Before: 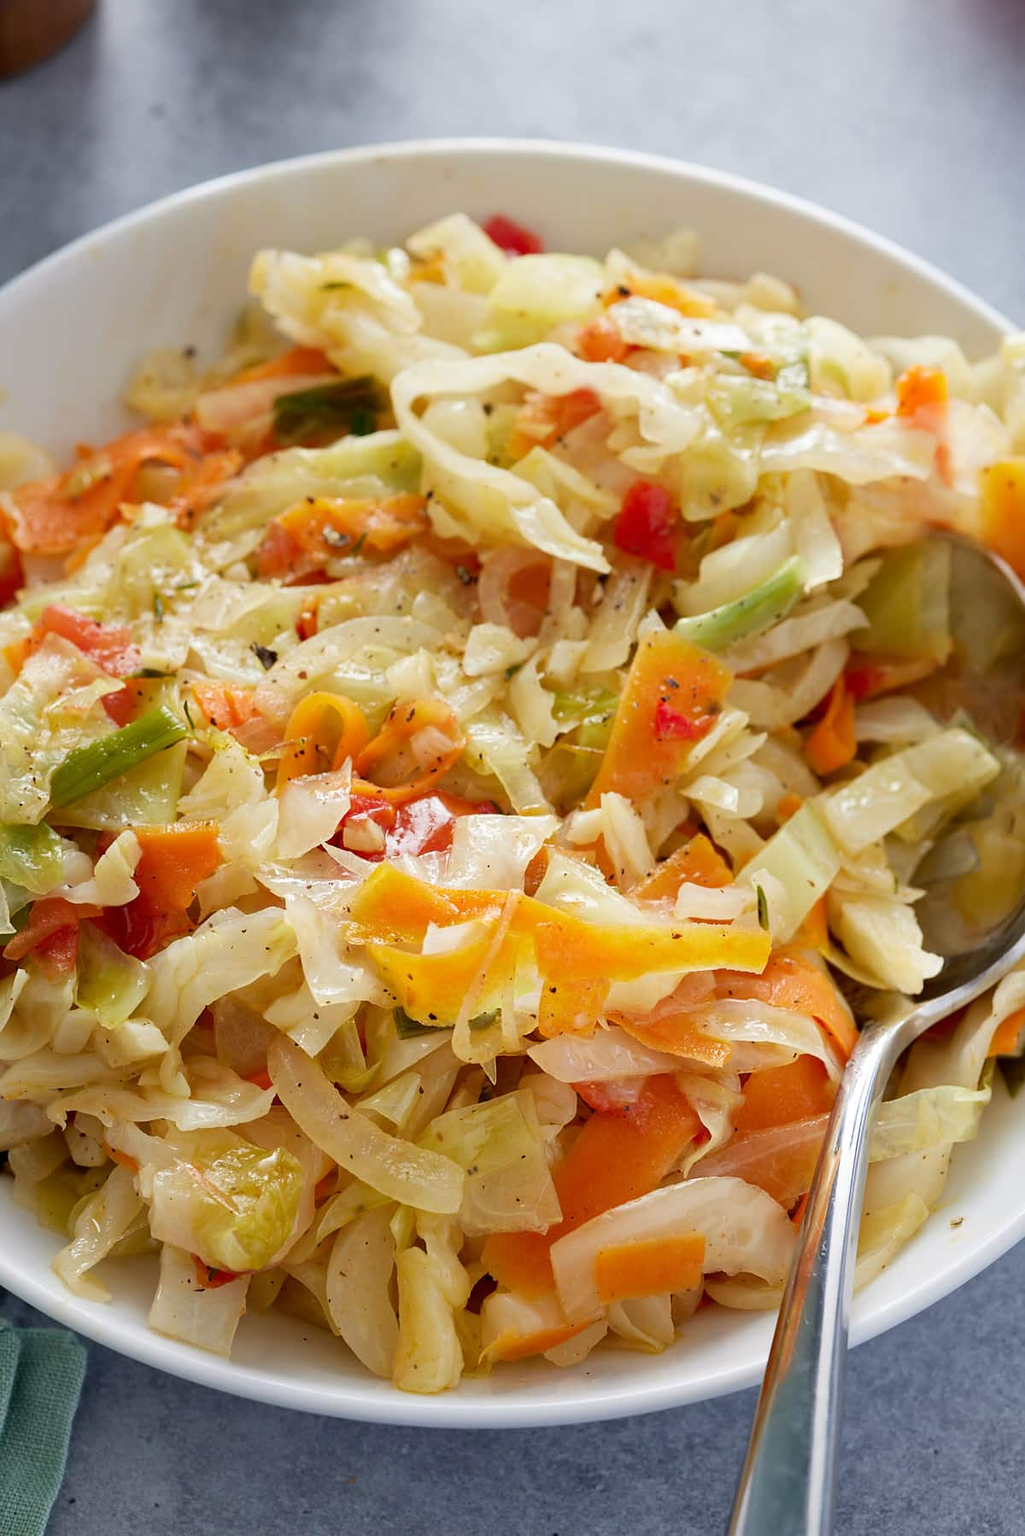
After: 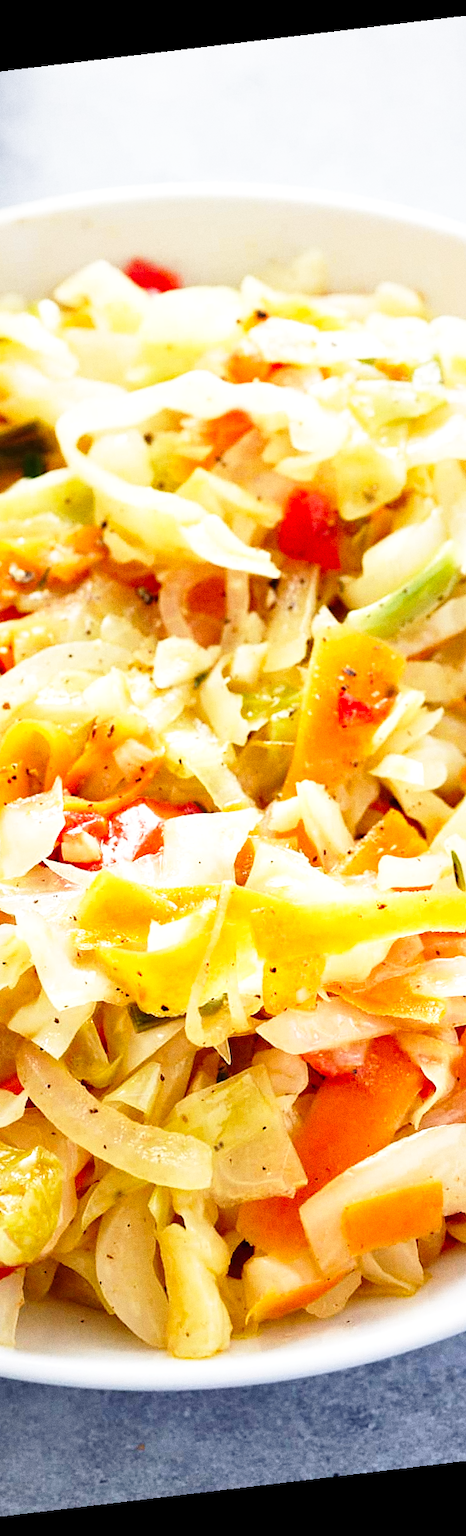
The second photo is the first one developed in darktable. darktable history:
grain: coarseness 0.09 ISO
crop: left 31.229%, right 27.105%
local contrast: mode bilateral grid, contrast 20, coarseness 50, detail 120%, midtone range 0.2
base curve: curves: ch0 [(0, 0) (0.026, 0.03) (0.109, 0.232) (0.351, 0.748) (0.669, 0.968) (1, 1)], preserve colors none
rotate and perspective: rotation -6.83°, automatic cropping off
